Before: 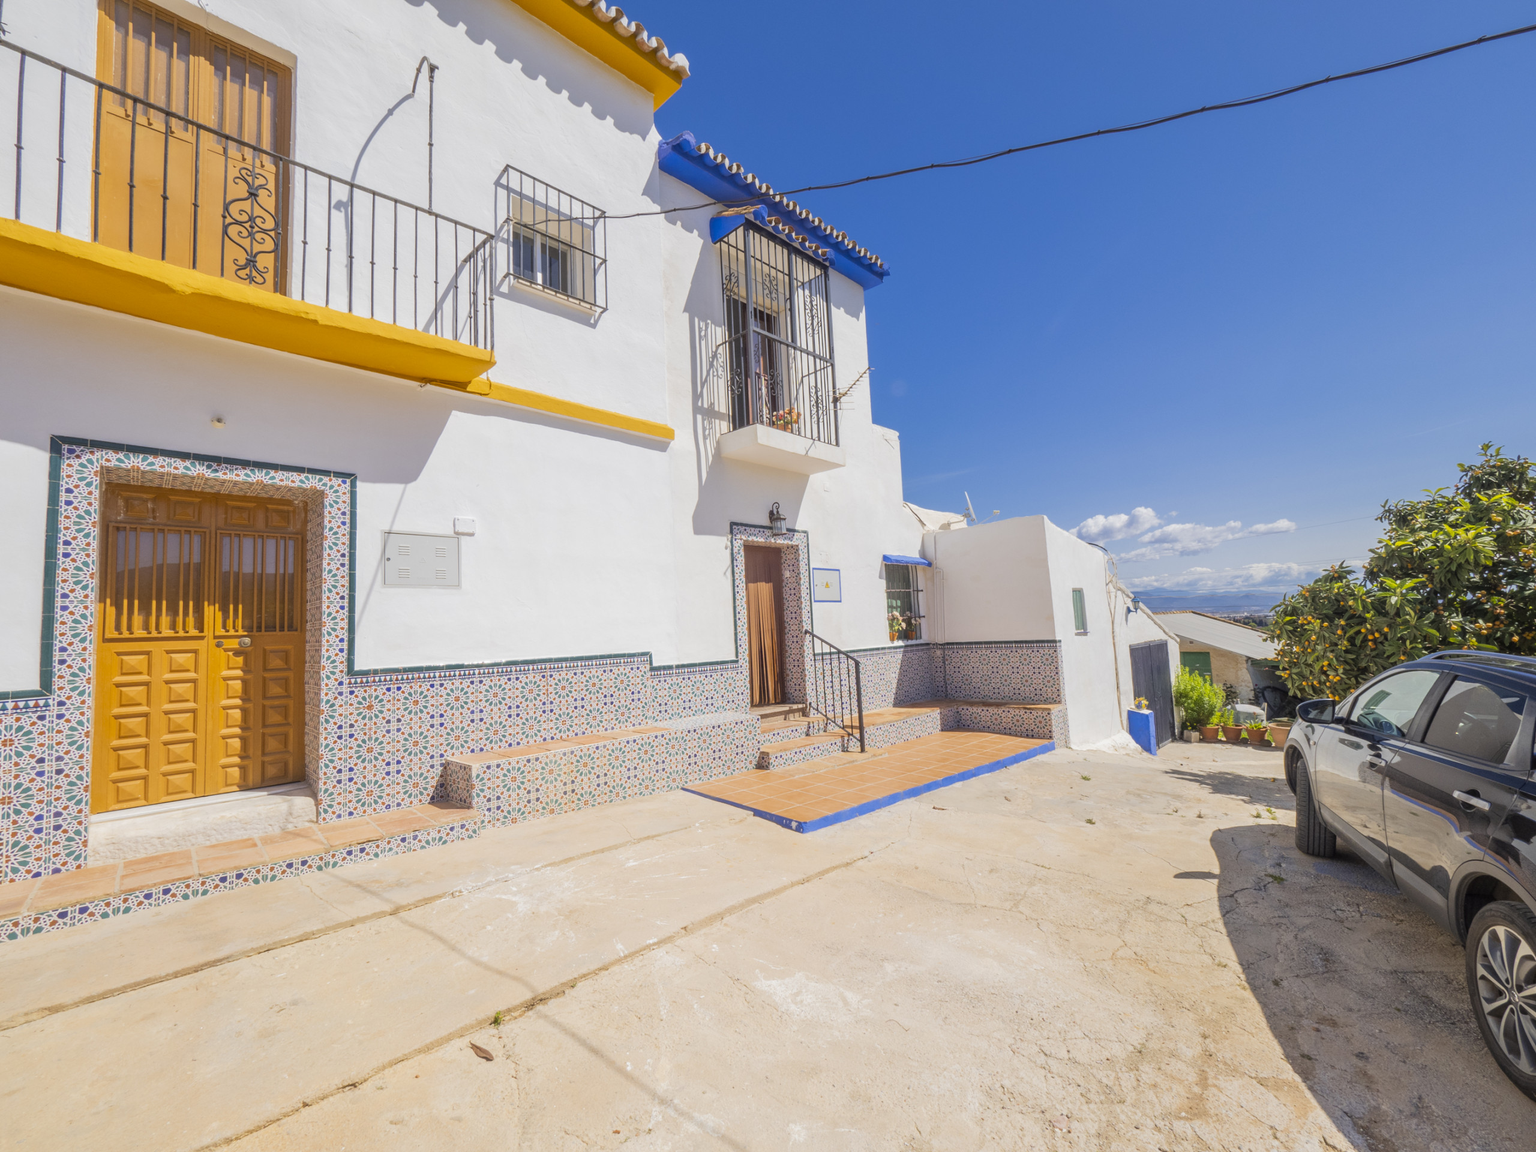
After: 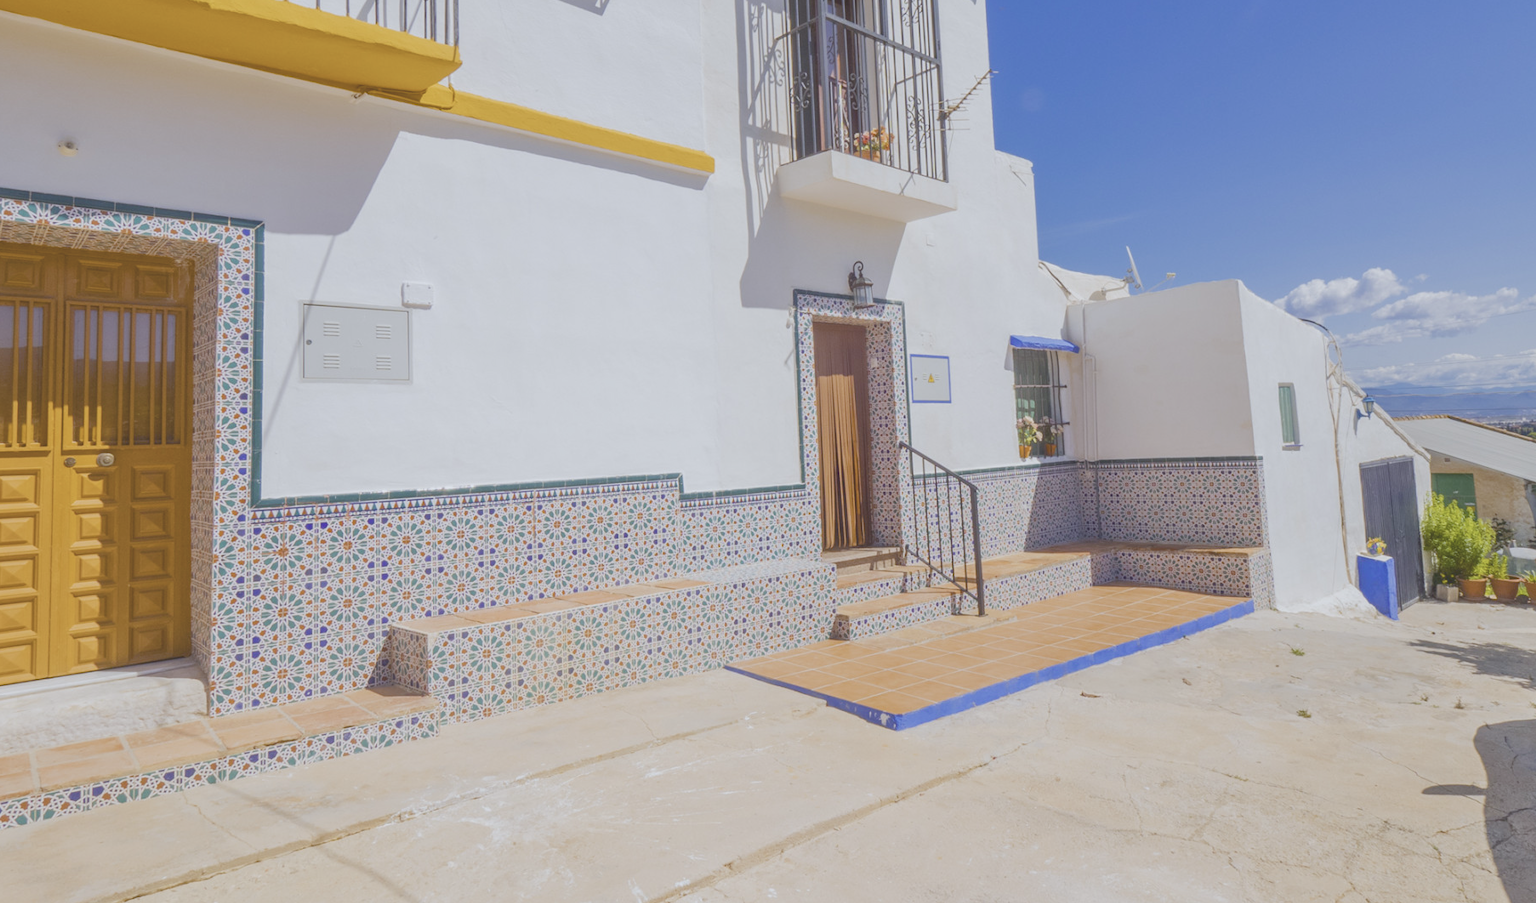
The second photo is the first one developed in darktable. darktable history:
crop: left 11.123%, top 27.61%, right 18.3%, bottom 17.034%
exposure: exposure 0.178 EV, compensate exposure bias true, compensate highlight preservation false
contrast brightness saturation: contrast -0.26, saturation -0.43
color balance rgb: perceptual saturation grading › global saturation 20%, perceptual saturation grading › highlights -25%, perceptual saturation grading › shadows 50.52%, global vibrance 40.24%
white balance: red 0.976, blue 1.04
